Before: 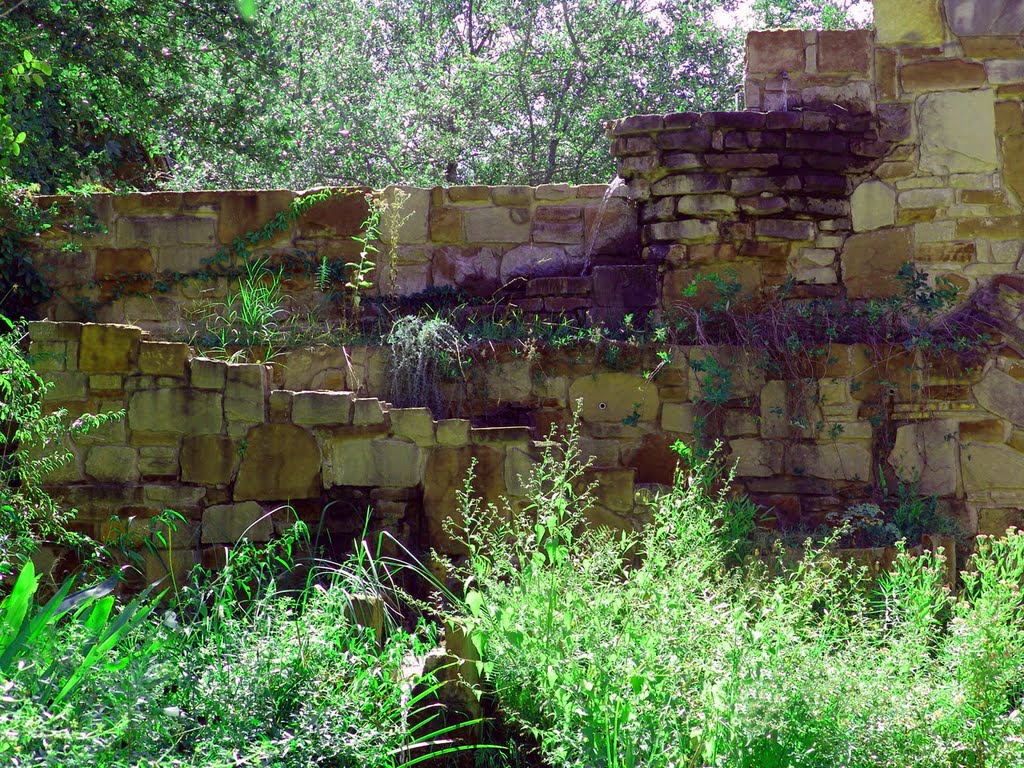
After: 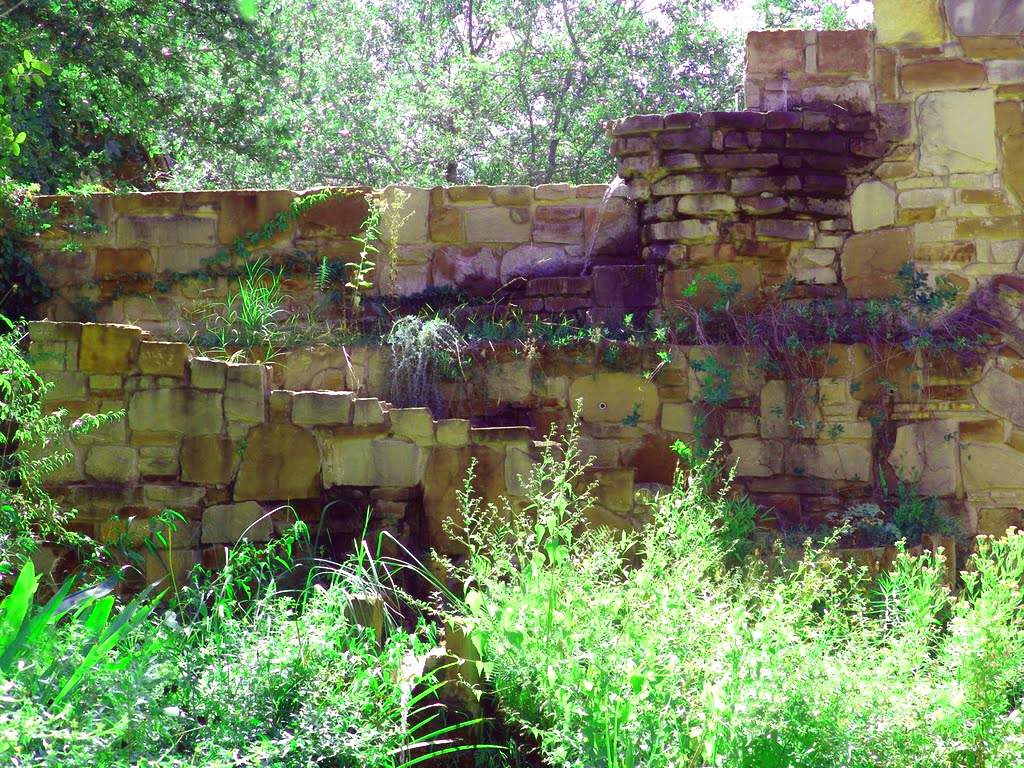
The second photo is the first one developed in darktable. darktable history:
contrast equalizer: octaves 7, y [[0.502, 0.505, 0.512, 0.529, 0.564, 0.588], [0.5 ×6], [0.502, 0.505, 0.512, 0.529, 0.564, 0.588], [0, 0.001, 0.001, 0.004, 0.008, 0.011], [0, 0.001, 0.001, 0.004, 0.008, 0.011]], mix -1
exposure: black level correction 0, exposure 0.7 EV, compensate exposure bias true, compensate highlight preservation false
